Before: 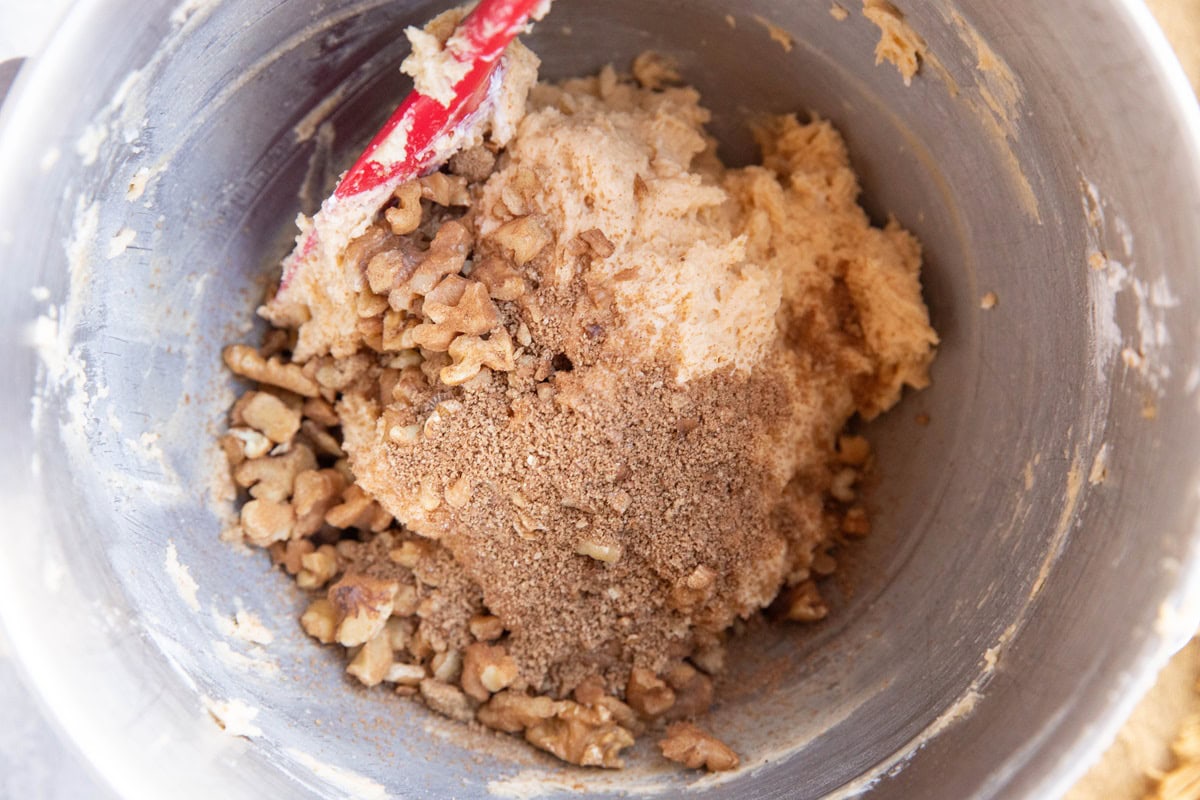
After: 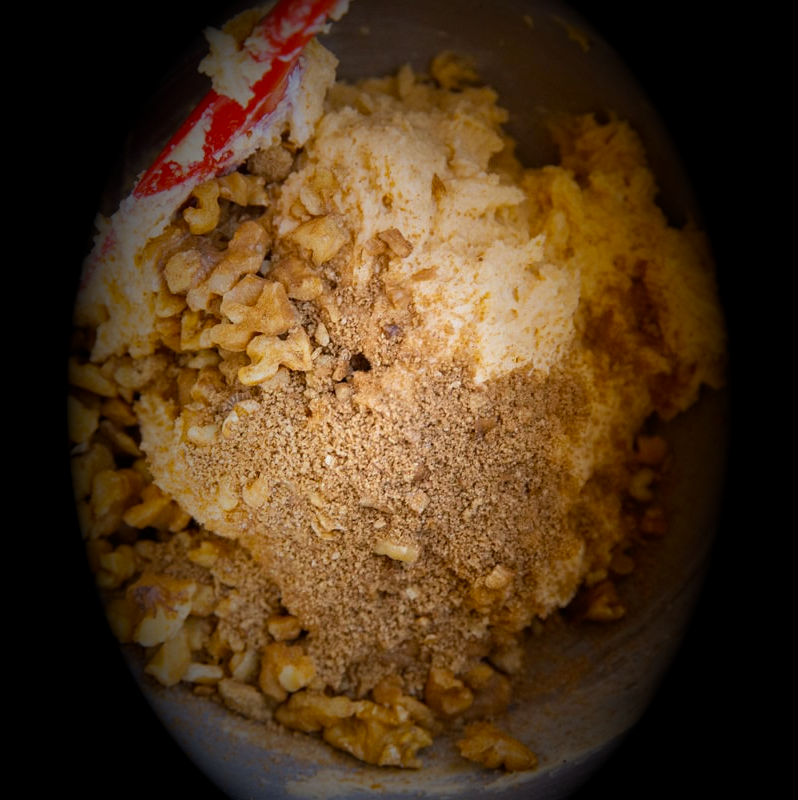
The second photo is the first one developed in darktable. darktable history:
color contrast: green-magenta contrast 0.85, blue-yellow contrast 1.25, unbound 0
crop: left 16.899%, right 16.556%
vignetting: fall-off start 15.9%, fall-off radius 100%, brightness -1, saturation 0.5, width/height ratio 0.719
